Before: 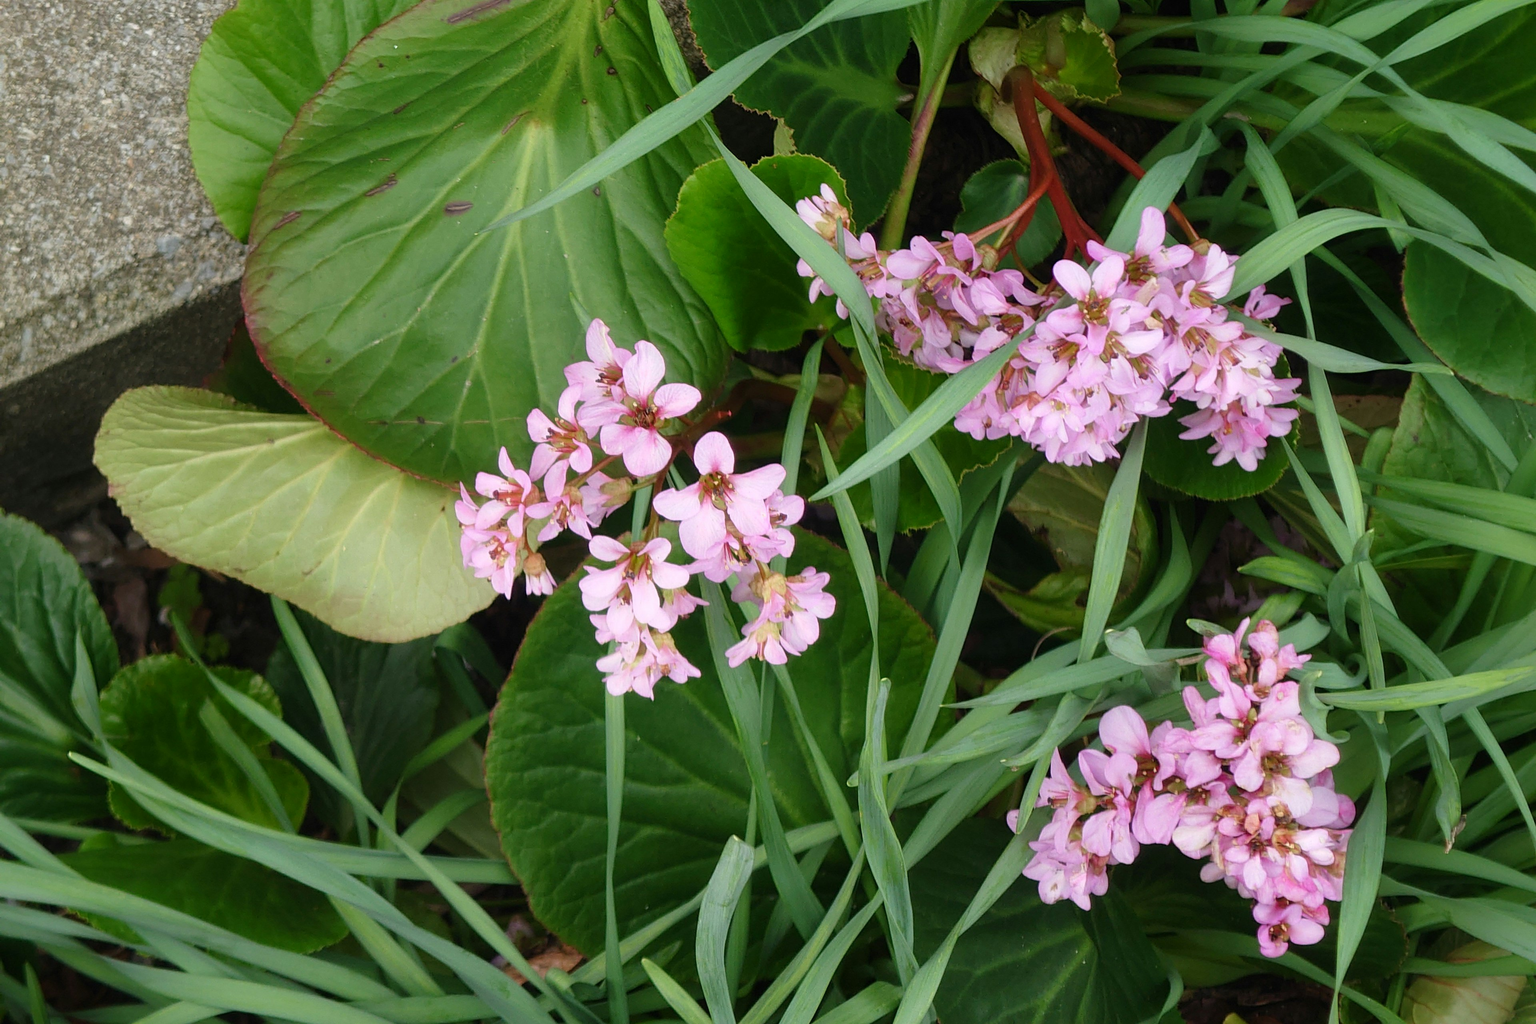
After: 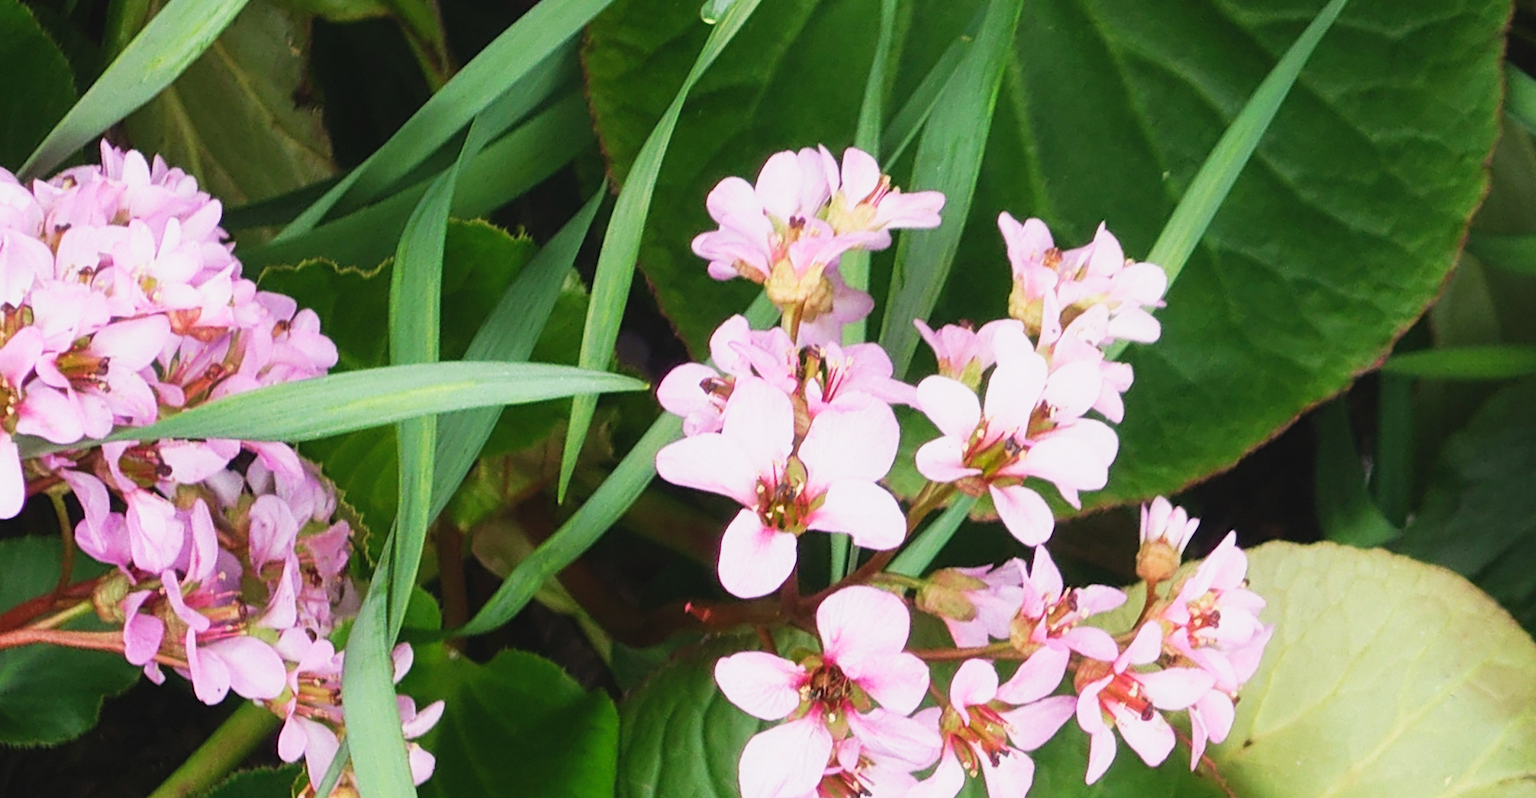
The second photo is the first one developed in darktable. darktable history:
tone curve: curves: ch0 [(0, 0.038) (0.193, 0.212) (0.461, 0.502) (0.629, 0.731) (0.838, 0.916) (1, 0.967)]; ch1 [(0, 0) (0.35, 0.356) (0.45, 0.453) (0.504, 0.503) (0.532, 0.524) (0.558, 0.559) (0.735, 0.762) (1, 1)]; ch2 [(0, 0) (0.281, 0.266) (0.456, 0.469) (0.5, 0.5) (0.533, 0.545) (0.606, 0.607) (0.646, 0.654) (1, 1)], preserve colors none
crop and rotate: angle 147.81°, left 9.227%, top 15.59%, right 4.487%, bottom 17.153%
